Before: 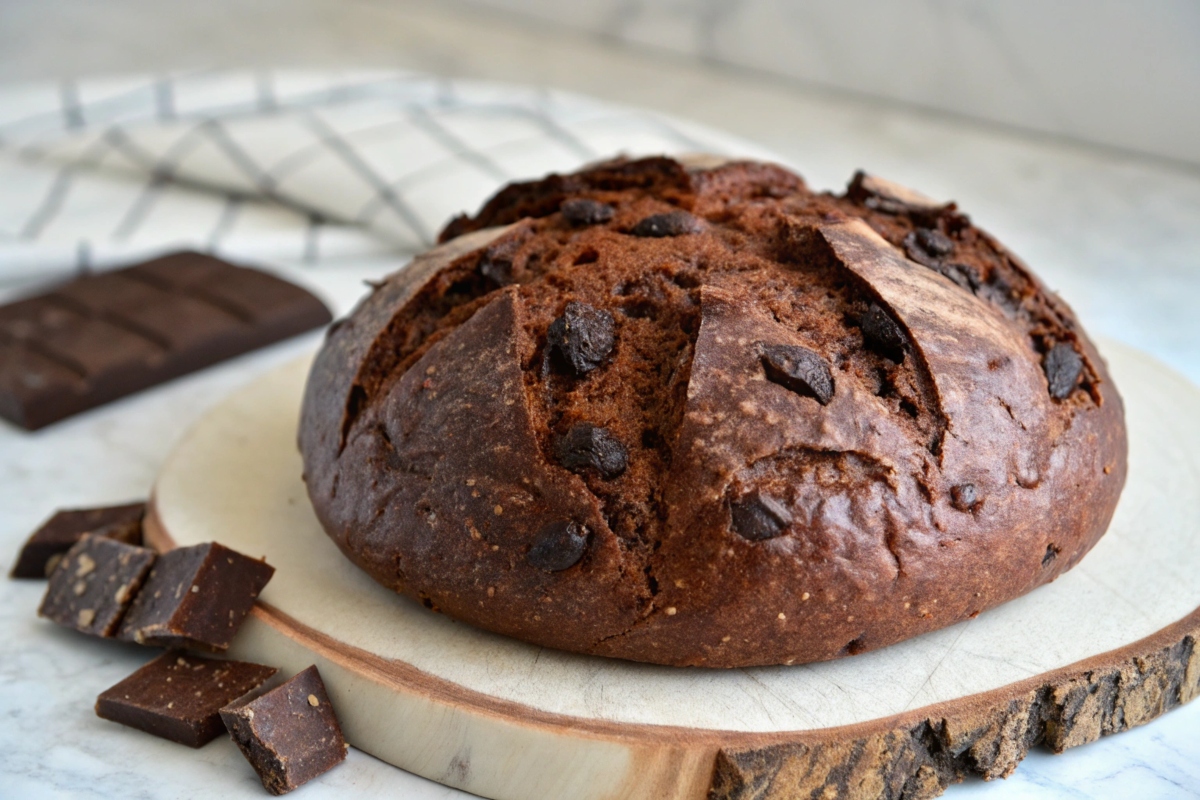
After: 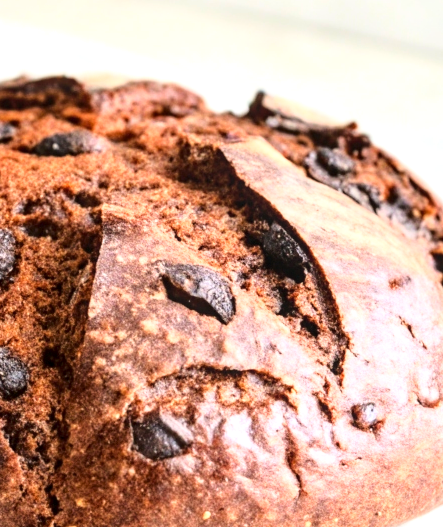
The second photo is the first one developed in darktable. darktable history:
exposure: exposure 0.919 EV, compensate highlight preservation false
tone equalizer: edges refinement/feathering 500, mask exposure compensation -1.57 EV, preserve details no
crop and rotate: left 49.927%, top 10.143%, right 13.112%, bottom 23.857%
local contrast: on, module defaults
base curve: curves: ch0 [(0, 0) (0.028, 0.03) (0.121, 0.232) (0.46, 0.748) (0.859, 0.968) (1, 1)]
